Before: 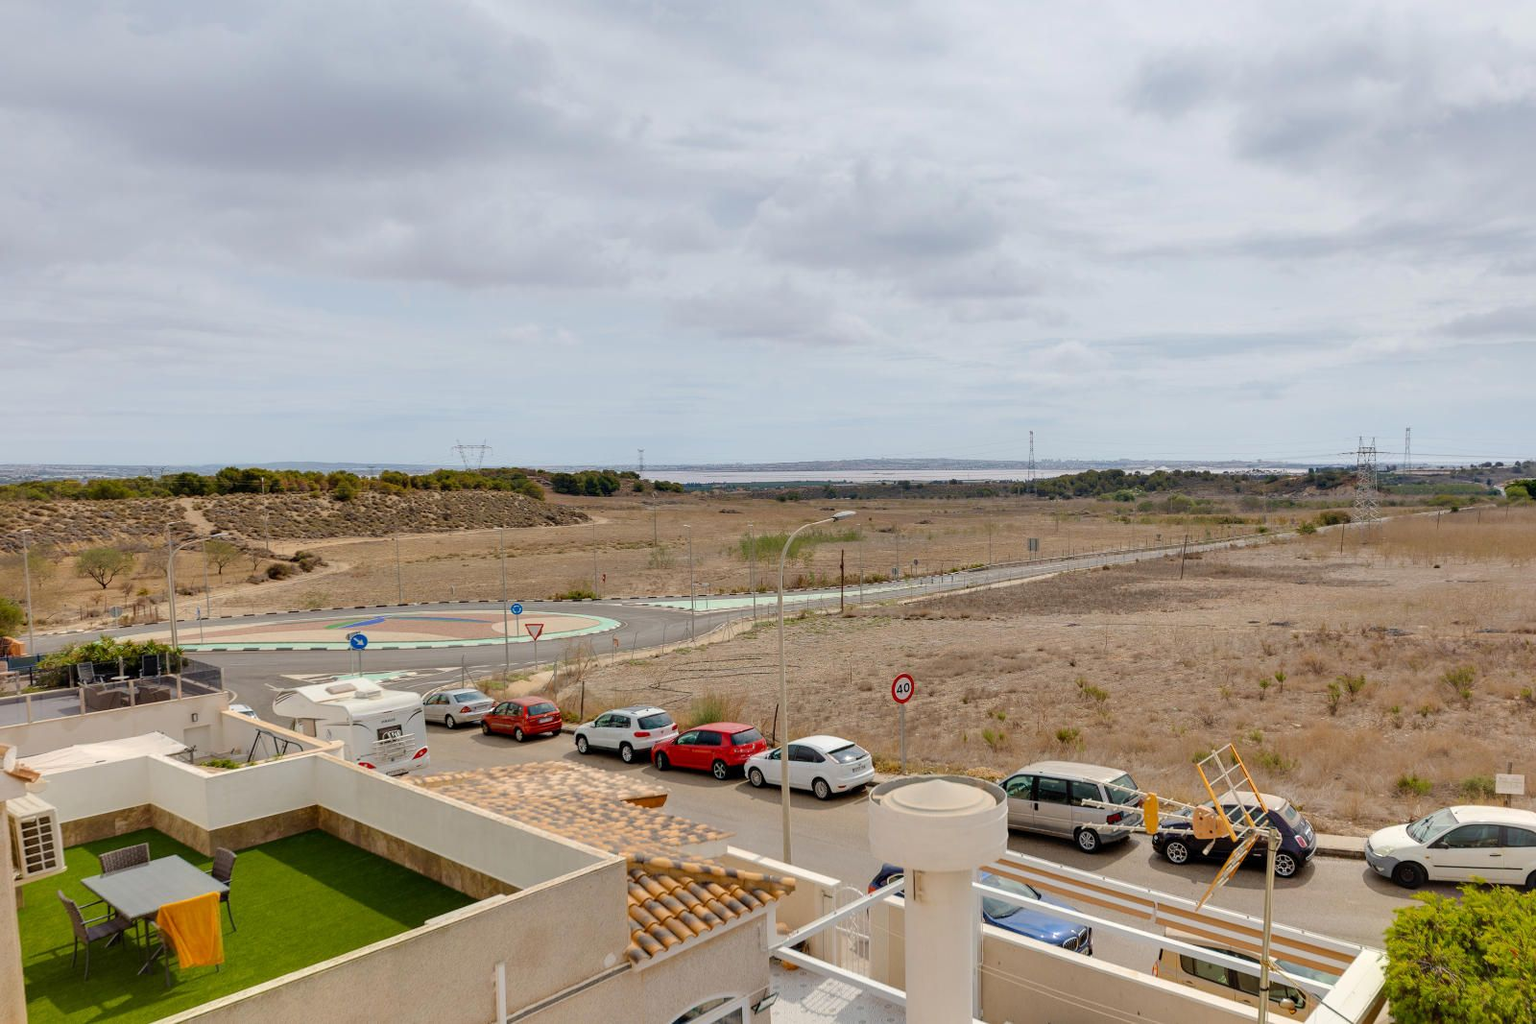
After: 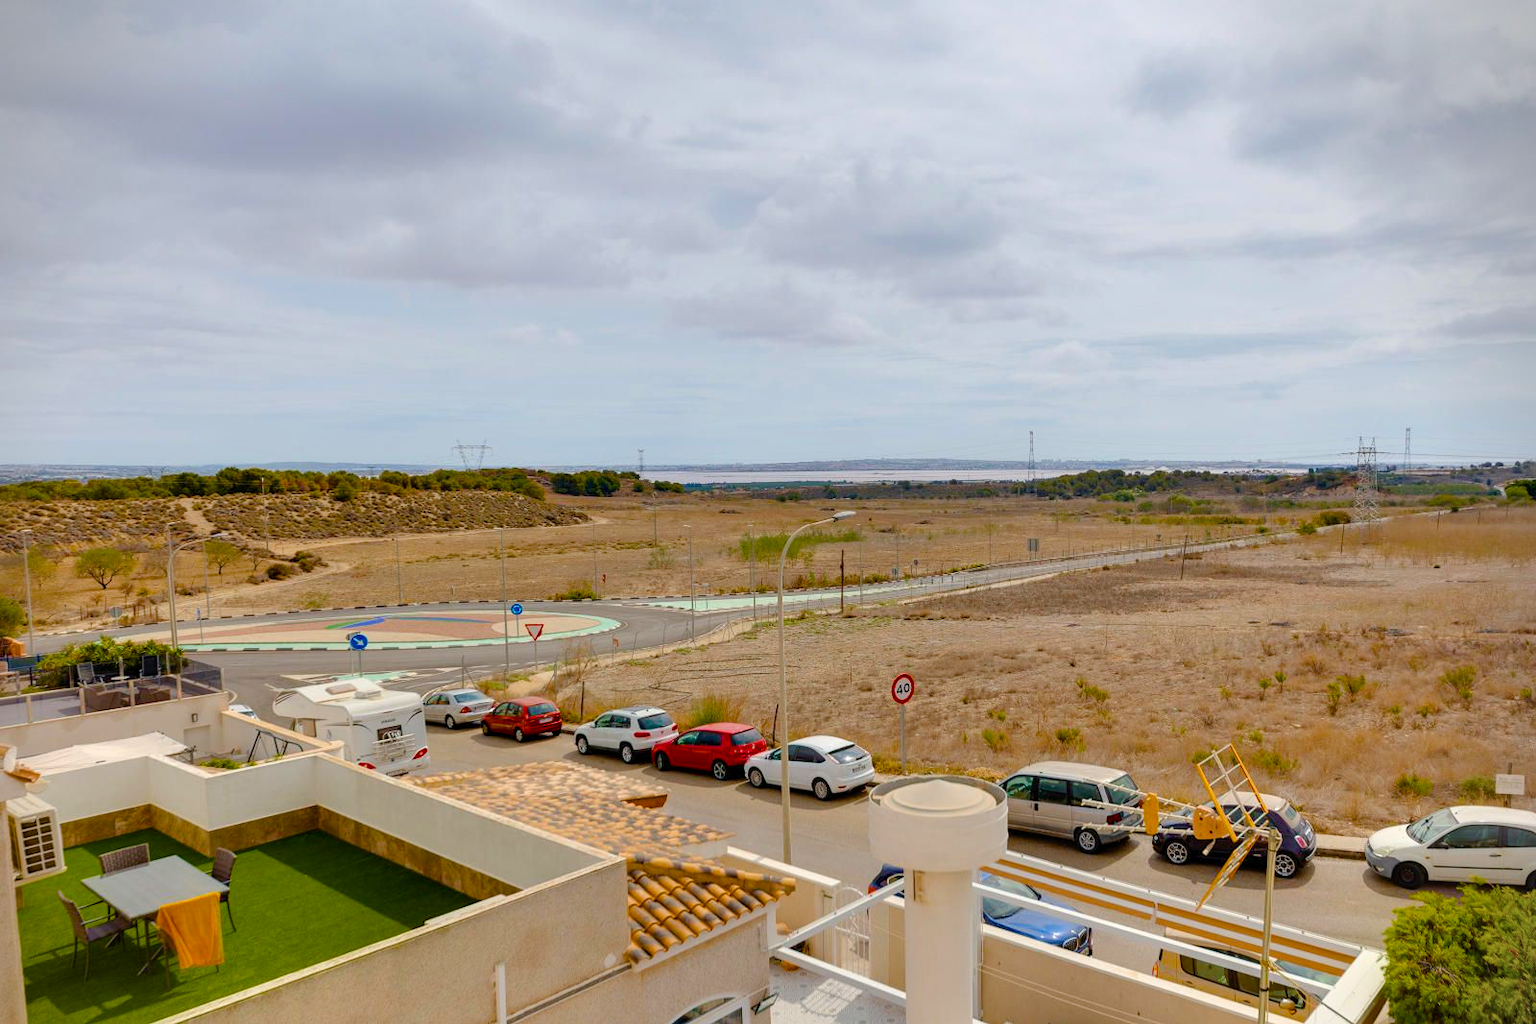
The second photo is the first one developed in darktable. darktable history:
vignetting: fall-off start 91.52%, center (-0.036, 0.149), unbound false
color balance rgb: perceptual saturation grading › global saturation 35.128%, perceptual saturation grading › highlights -25.063%, perceptual saturation grading › shadows 49.736%, global vibrance 20%
